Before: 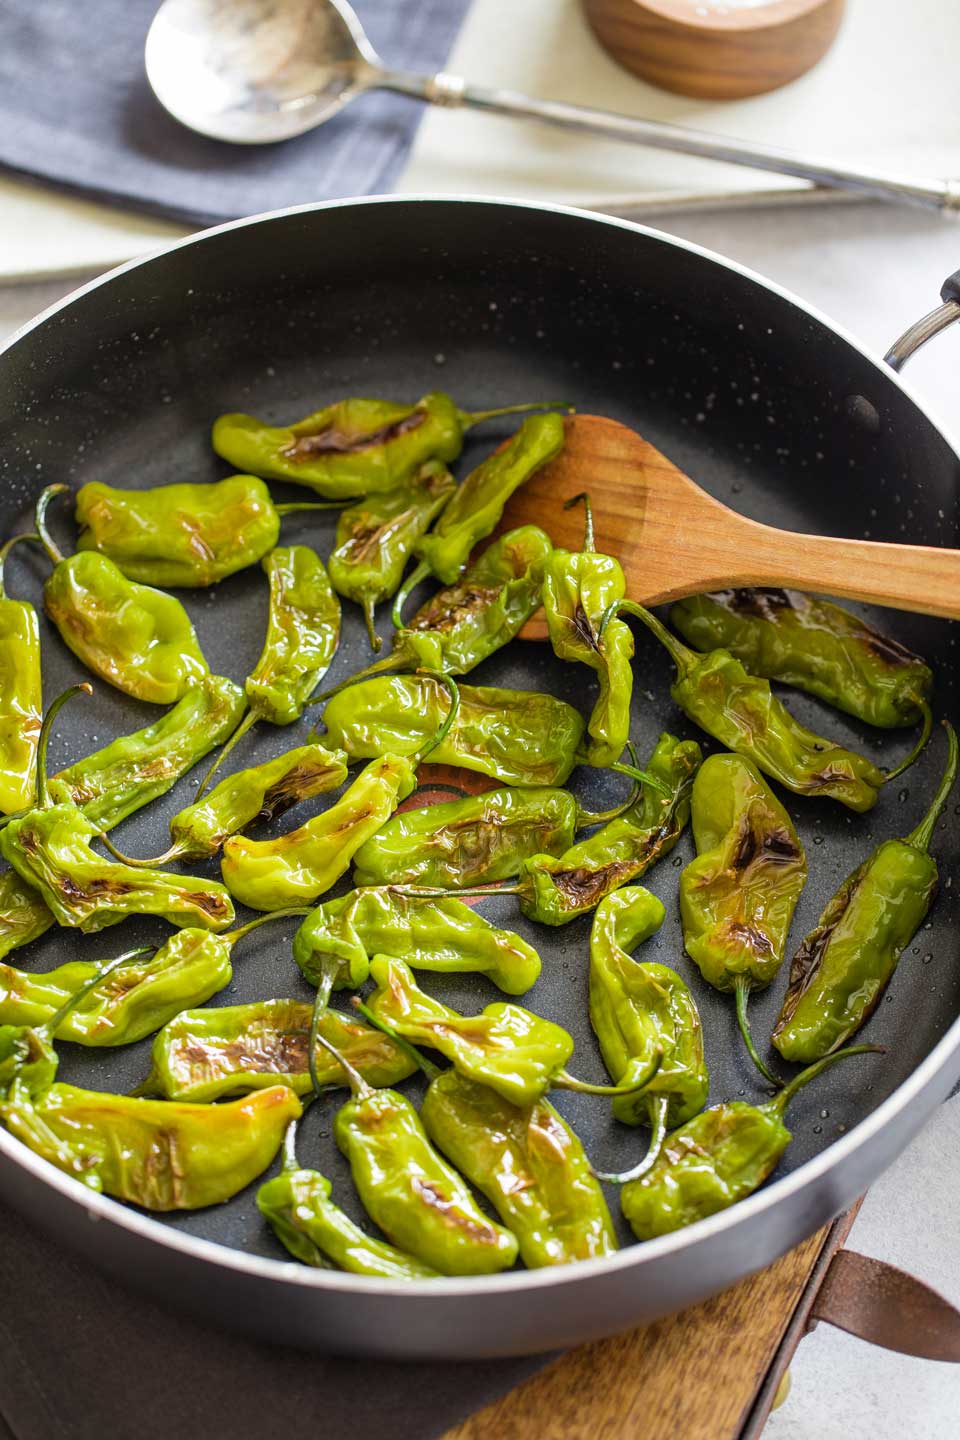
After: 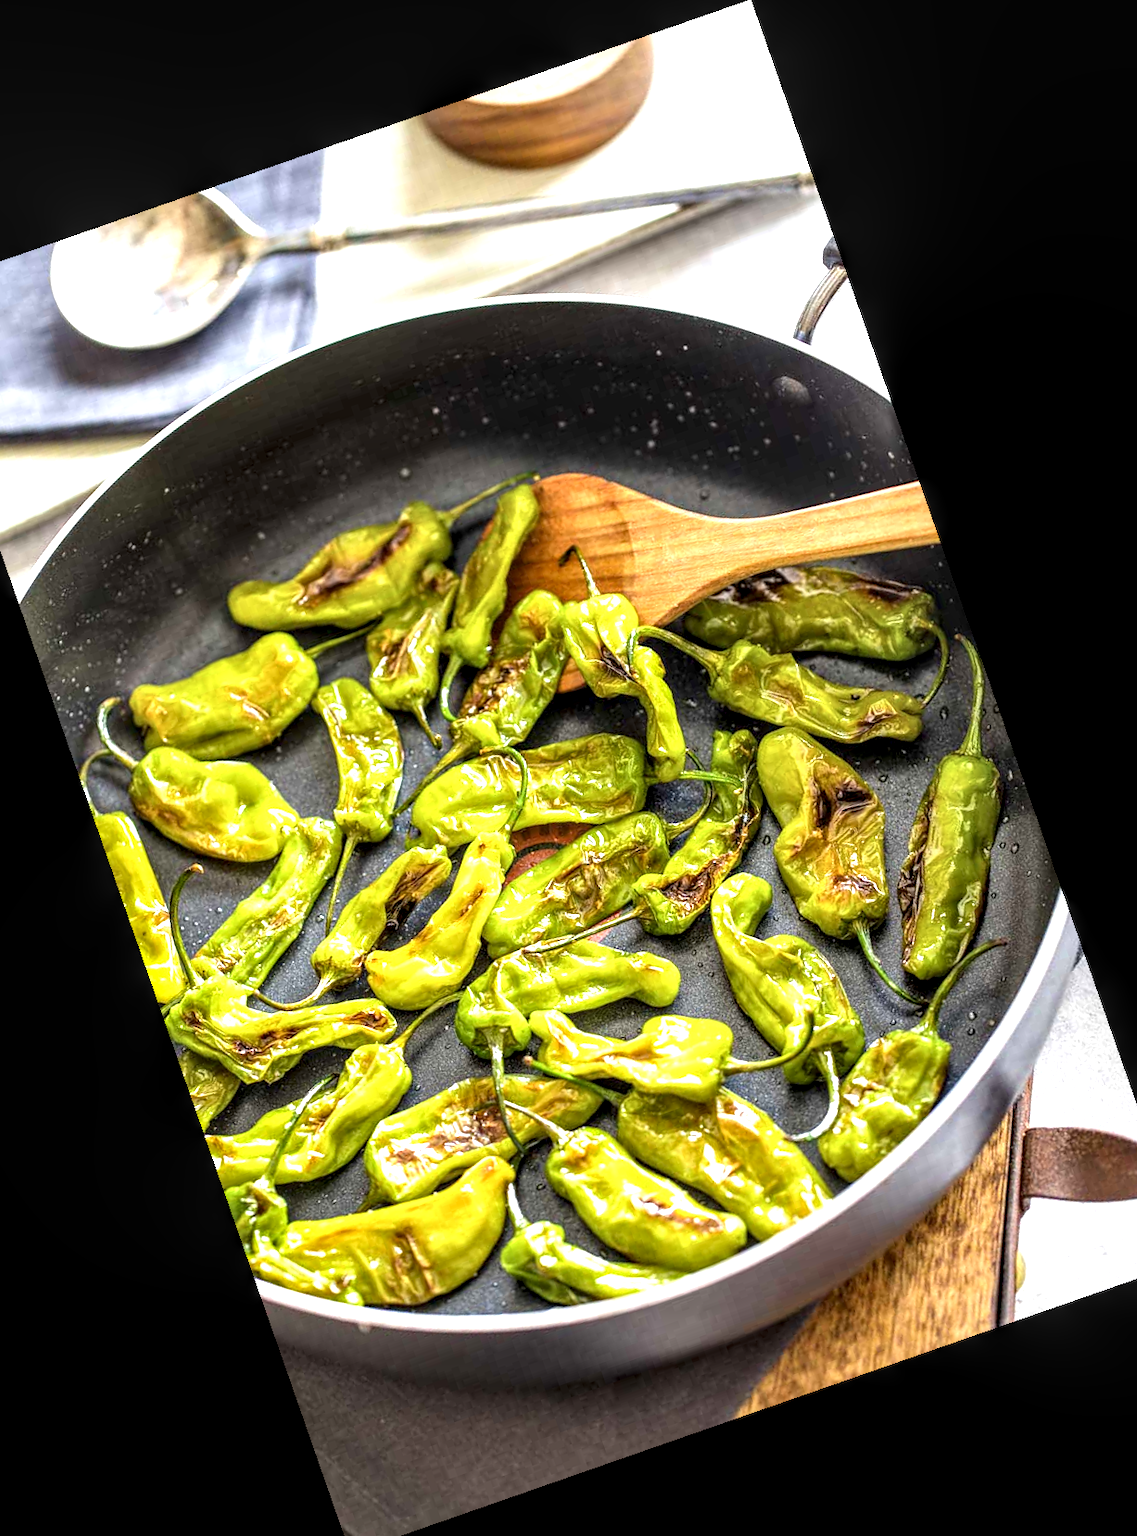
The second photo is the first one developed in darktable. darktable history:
crop and rotate: angle 19.25°, left 6.962%, right 4.105%, bottom 1.066%
exposure: black level correction 0, exposure 0.89 EV, compensate exposure bias true, compensate highlight preservation false
local contrast: highlights 60%, shadows 60%, detail 160%
